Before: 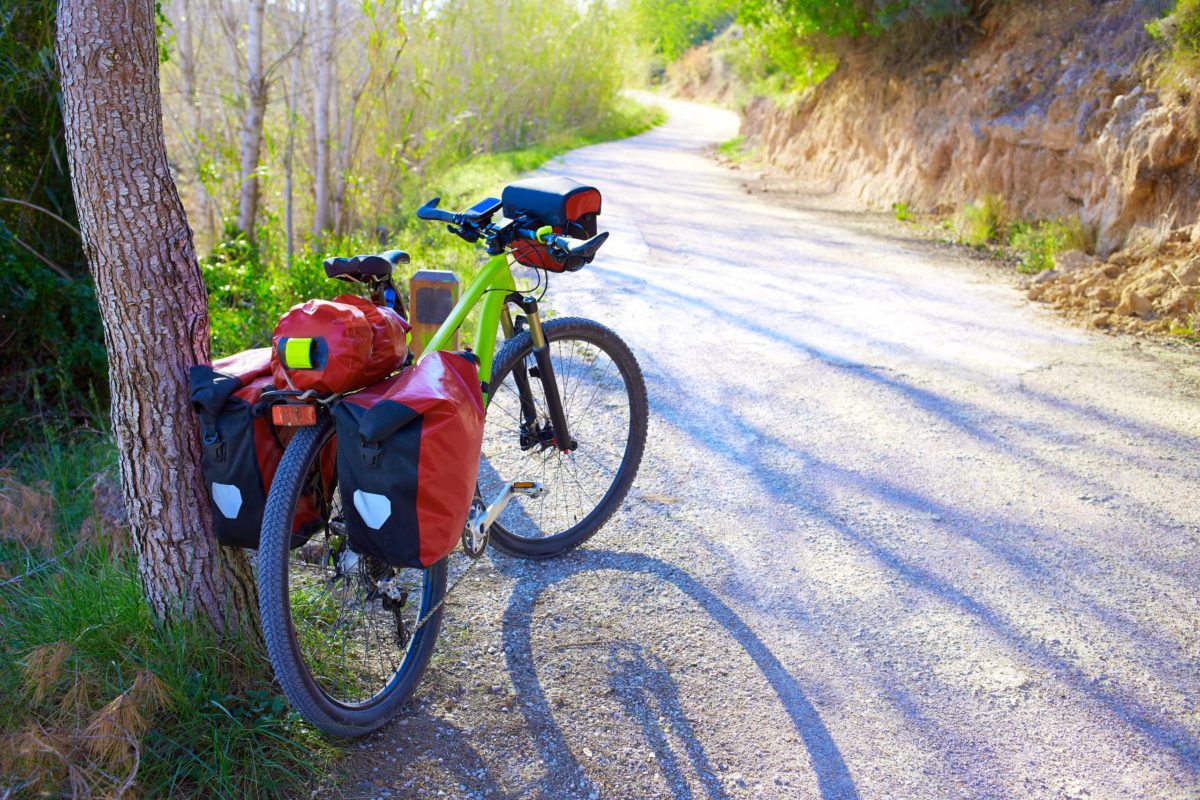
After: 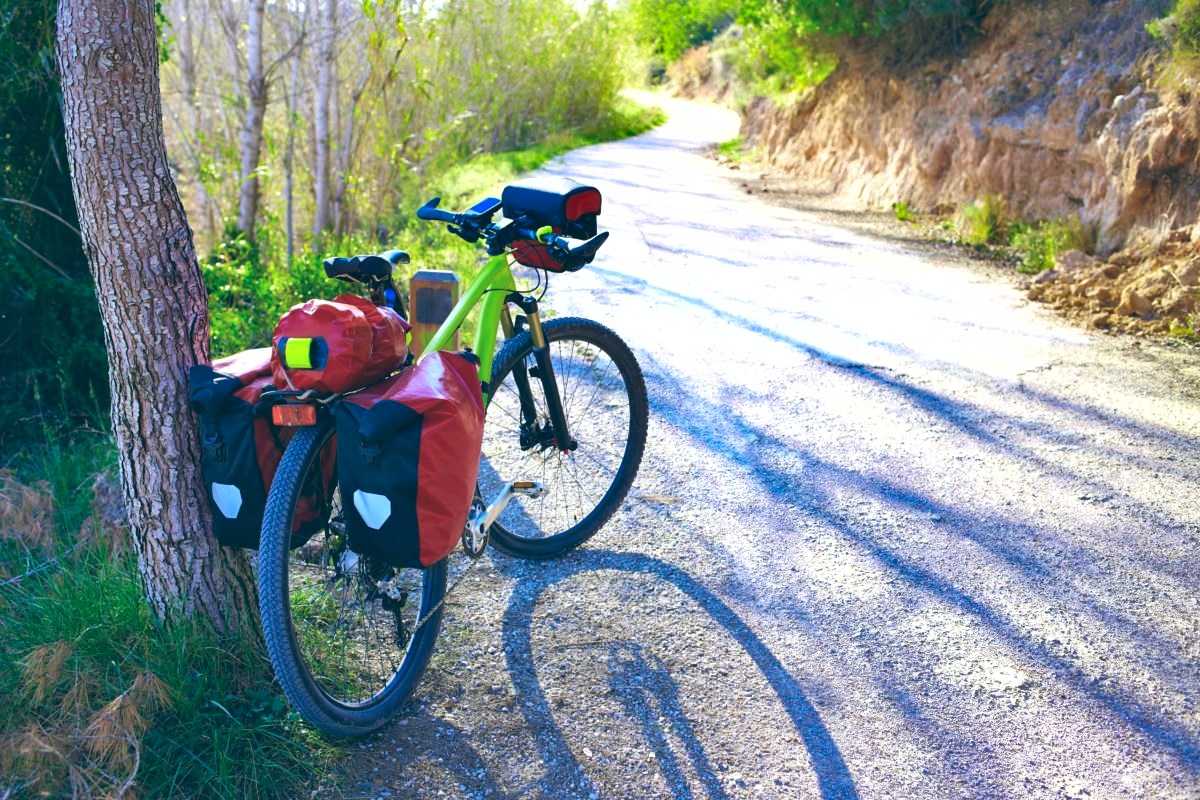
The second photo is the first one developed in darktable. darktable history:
shadows and highlights: low approximation 0.01, soften with gaussian
color balance: lift [1.016, 0.983, 1, 1.017], gamma [0.958, 1, 1, 1], gain [0.981, 1.007, 0.993, 1.002], input saturation 118.26%, contrast 13.43%, contrast fulcrum 21.62%, output saturation 82.76%
